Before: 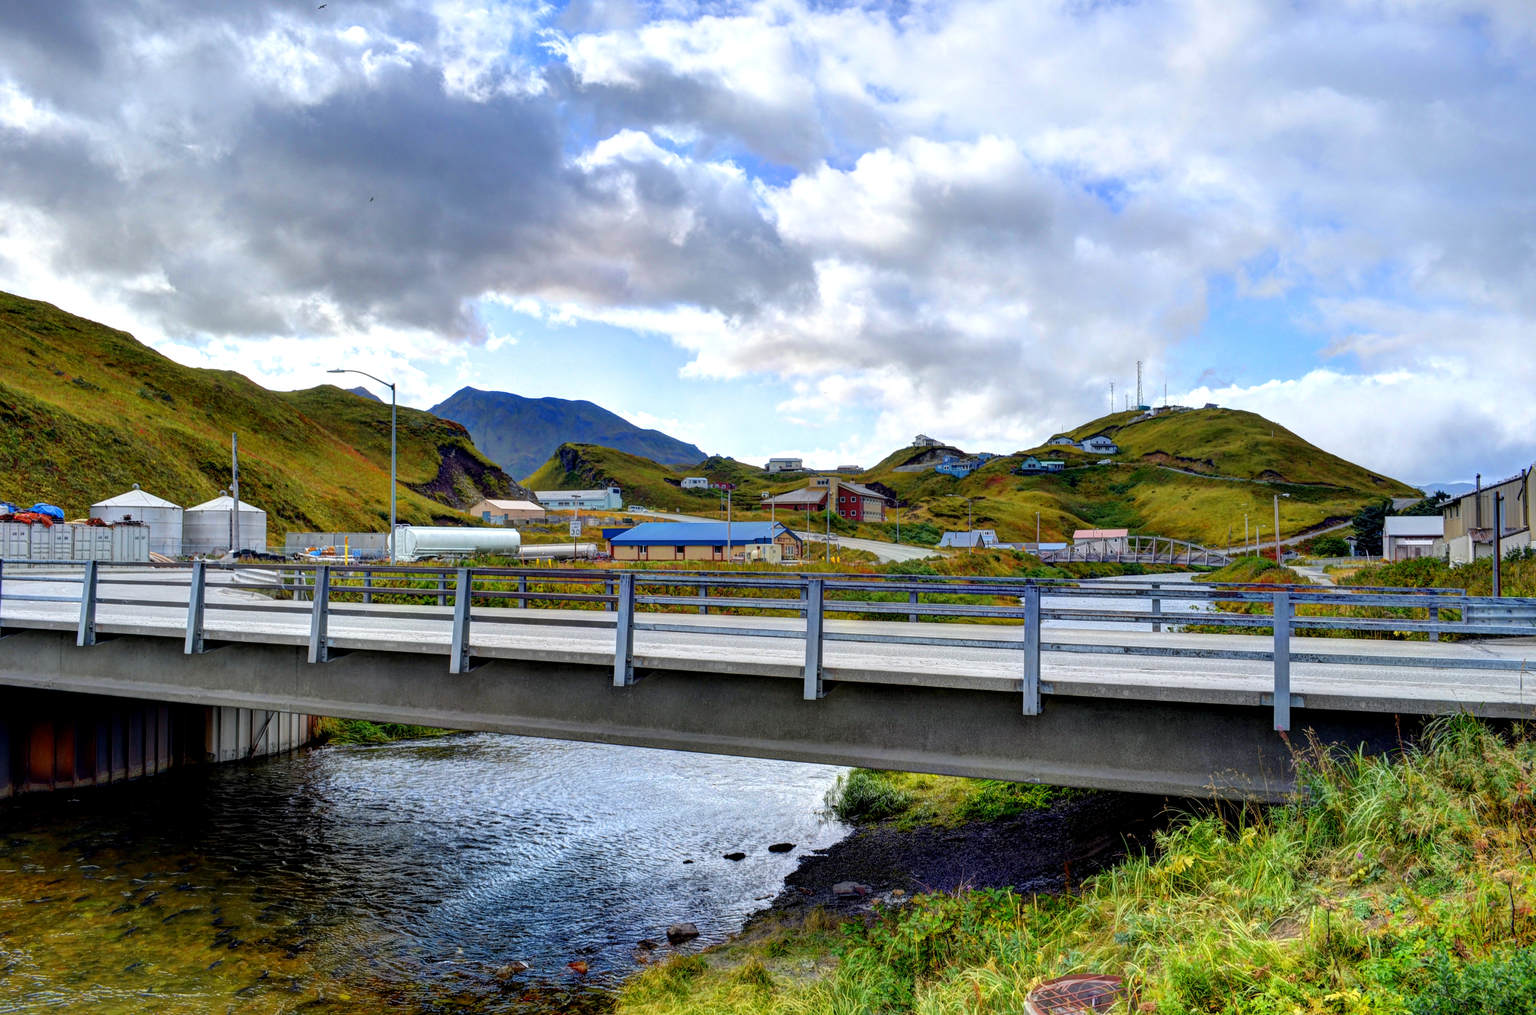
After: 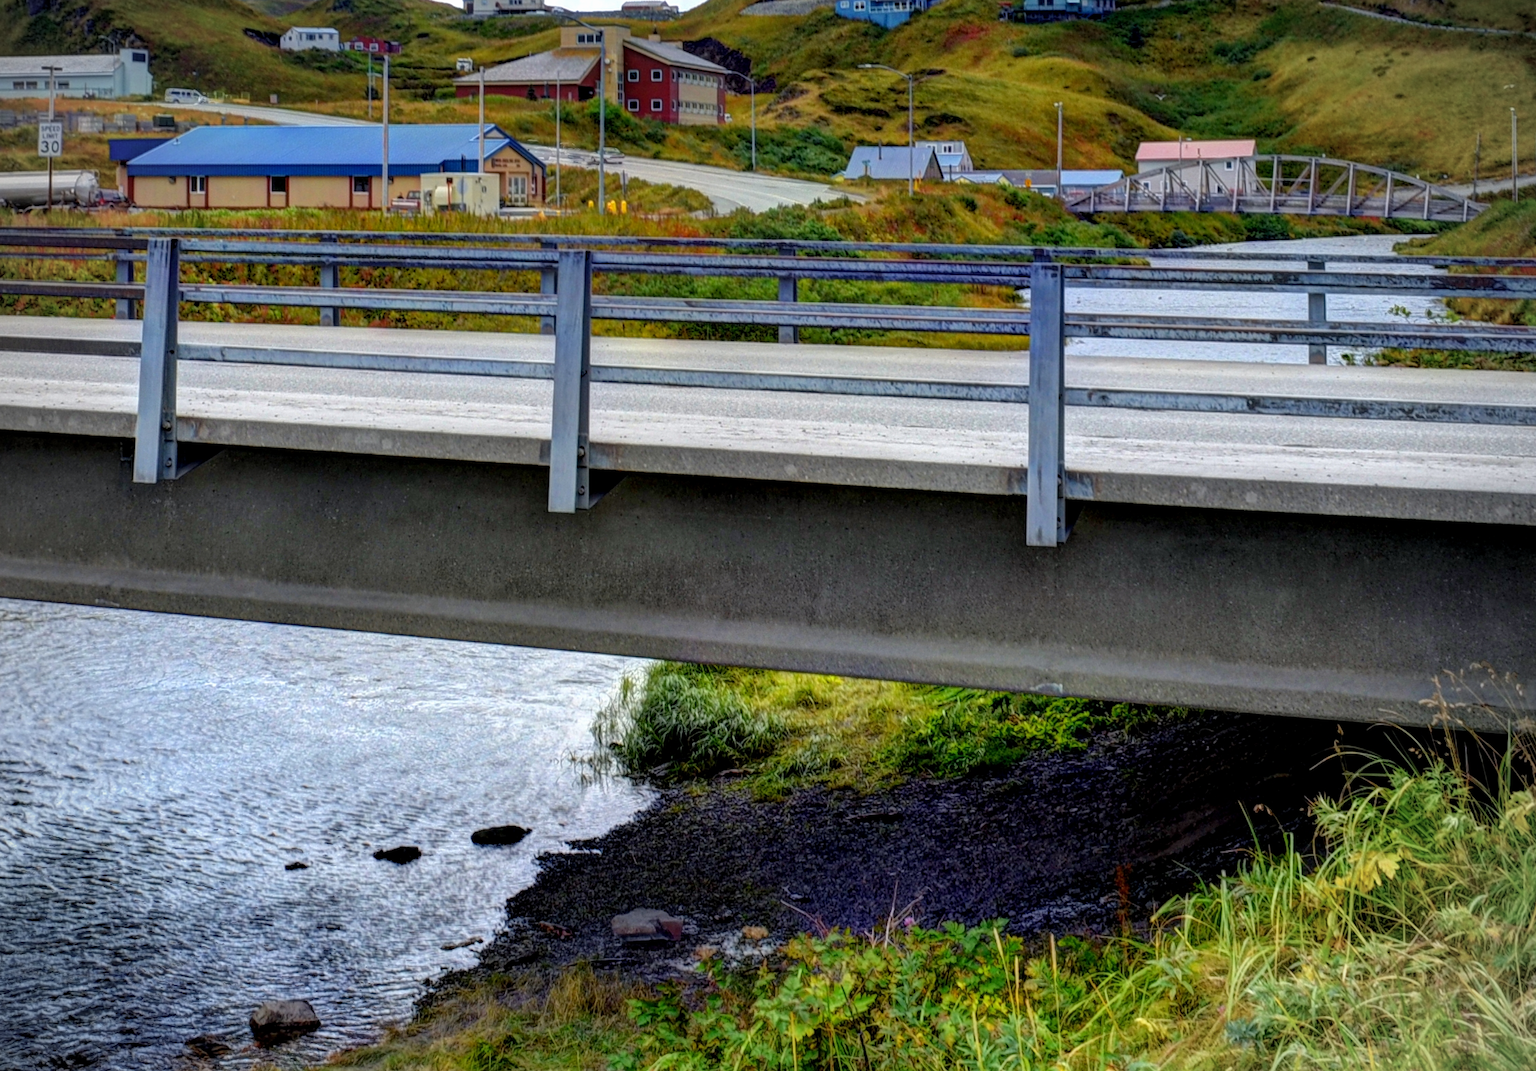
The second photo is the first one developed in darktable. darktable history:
vignetting: on, module defaults
crop: left 35.976%, top 45.819%, right 18.162%, bottom 5.807%
exposure: exposure -0.021 EV, compensate highlight preservation false
